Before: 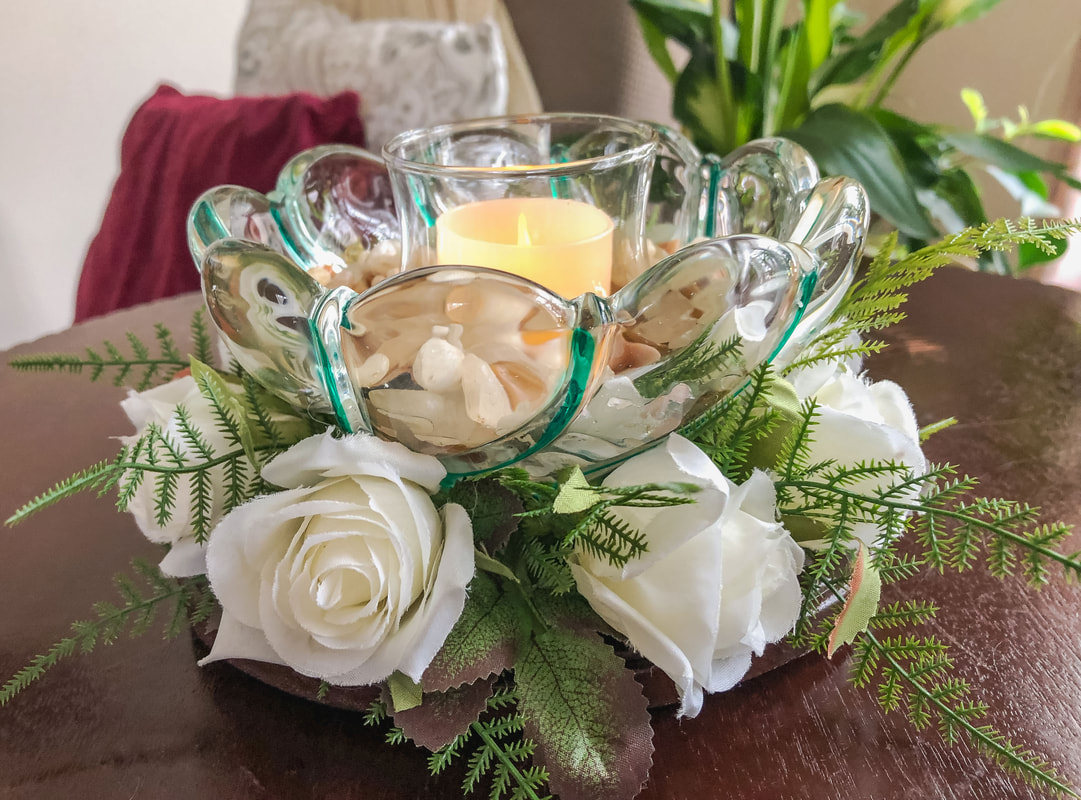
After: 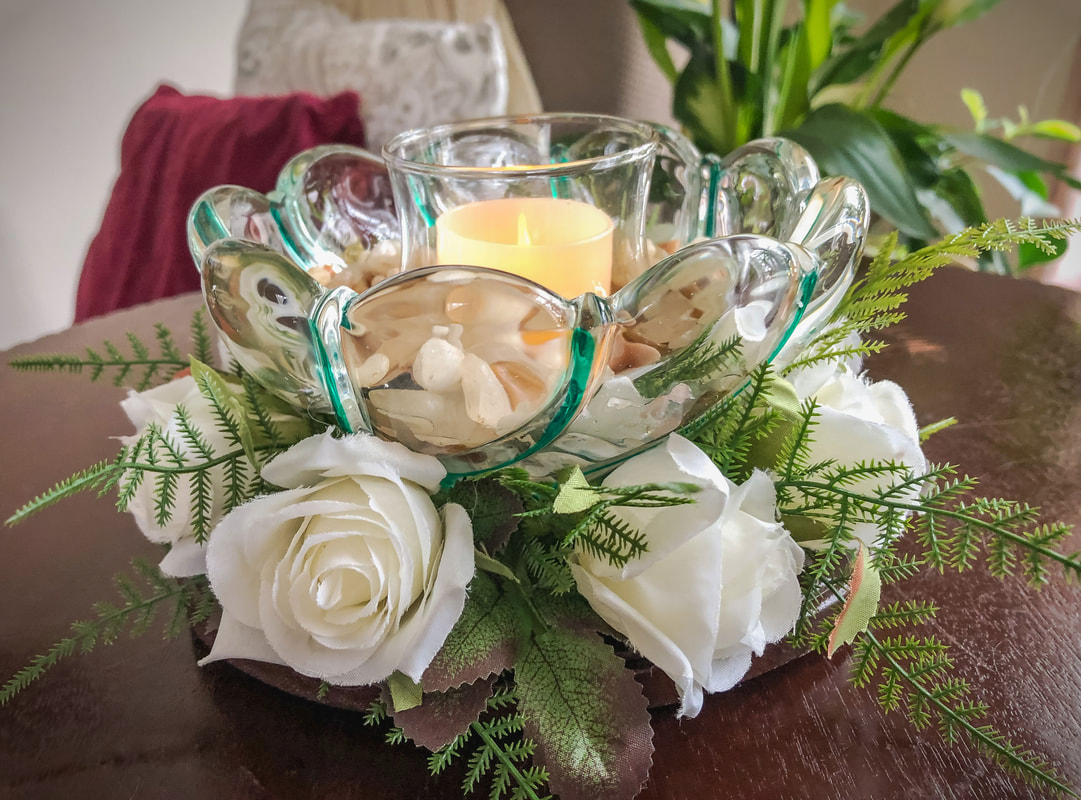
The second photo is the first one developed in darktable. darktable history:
vignetting: fall-off start 86.04%, brightness -0.635, saturation -0.005, automatic ratio true
